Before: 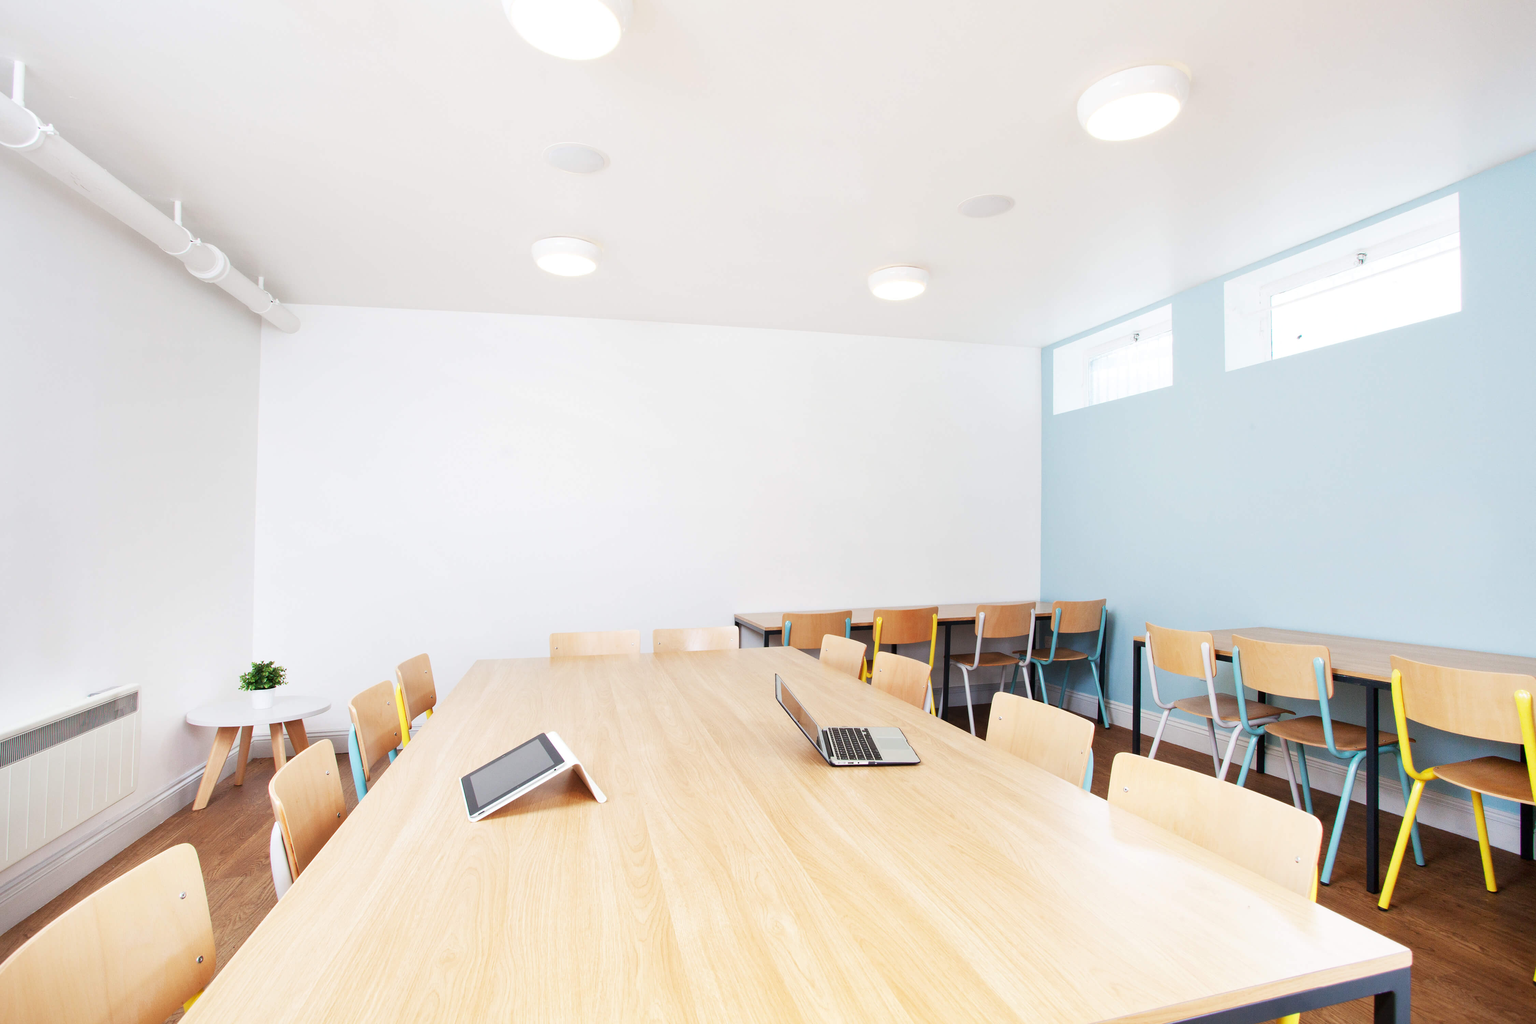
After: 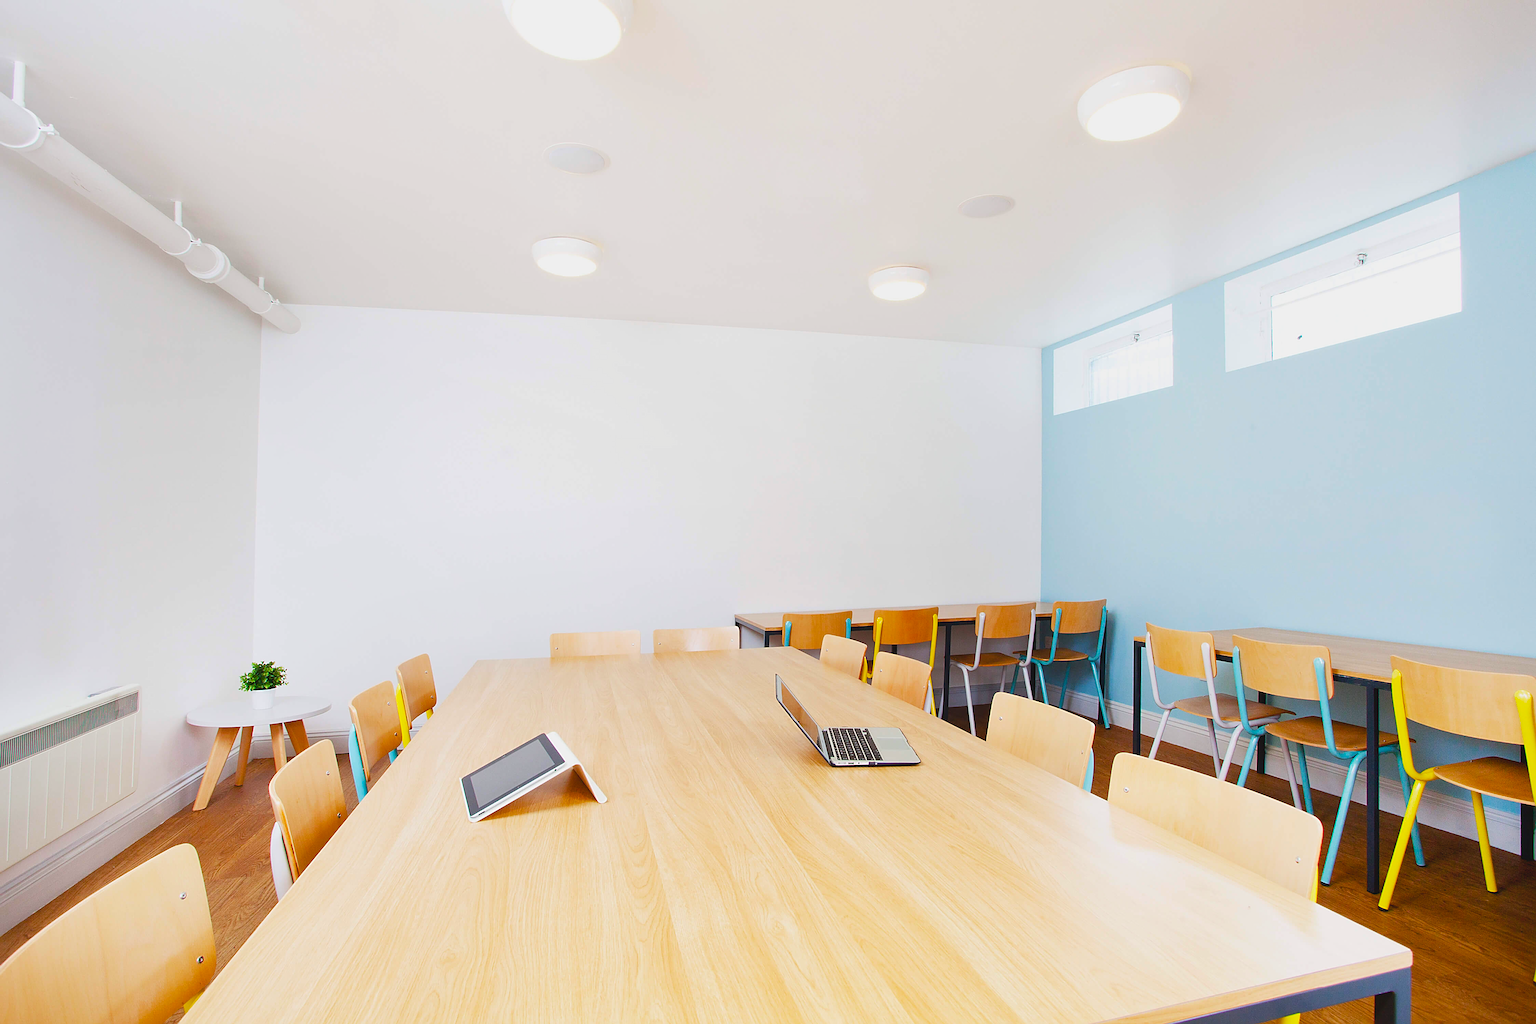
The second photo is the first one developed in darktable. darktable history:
color balance rgb: power › hue 308.83°, perceptual saturation grading › global saturation 36.627%, perceptual saturation grading › shadows 36.01%, global vibrance 14.312%
sharpen: radius 2.609, amount 0.684
contrast brightness saturation: contrast -0.113
